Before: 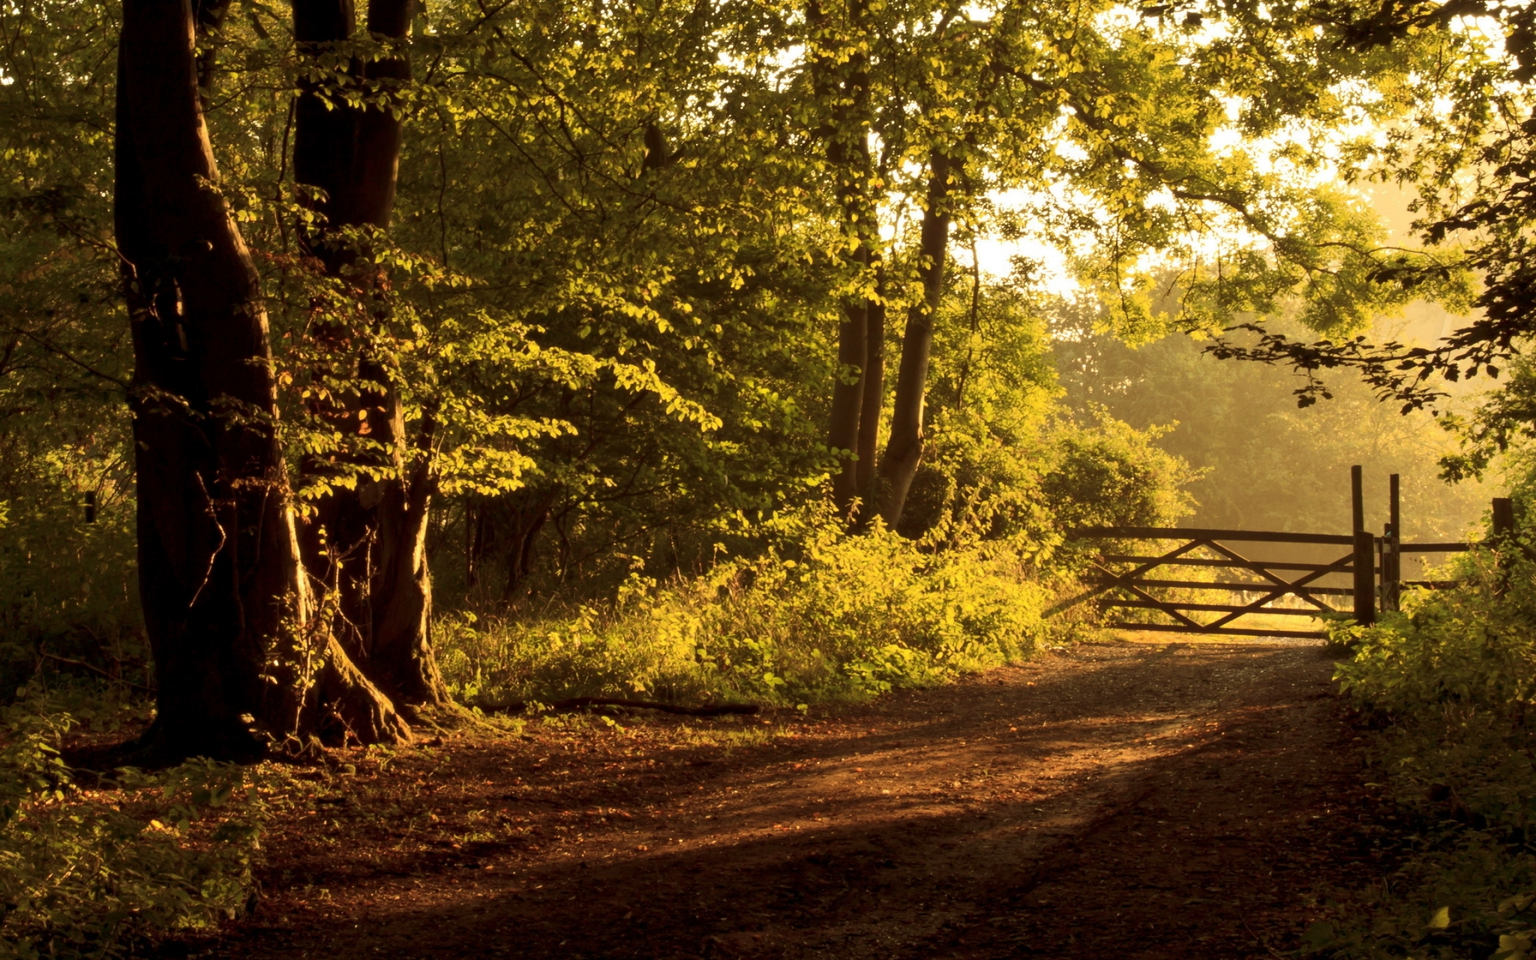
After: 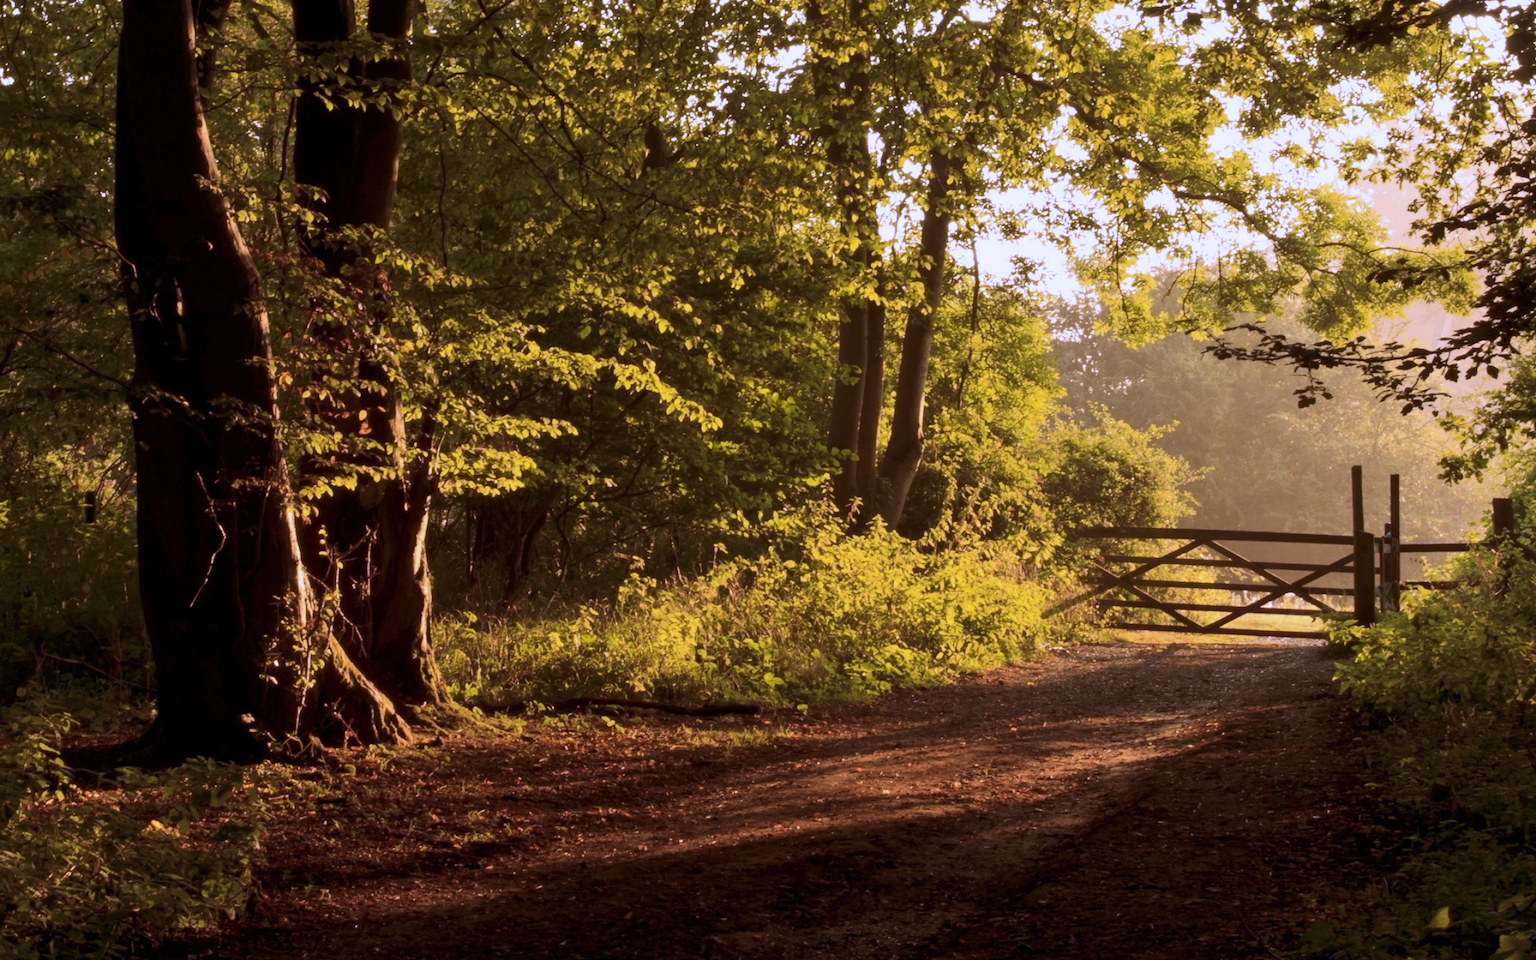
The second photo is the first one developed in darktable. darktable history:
white balance: red 0.98, blue 1.61
exposure: exposure -0.157 EV, compensate highlight preservation false
